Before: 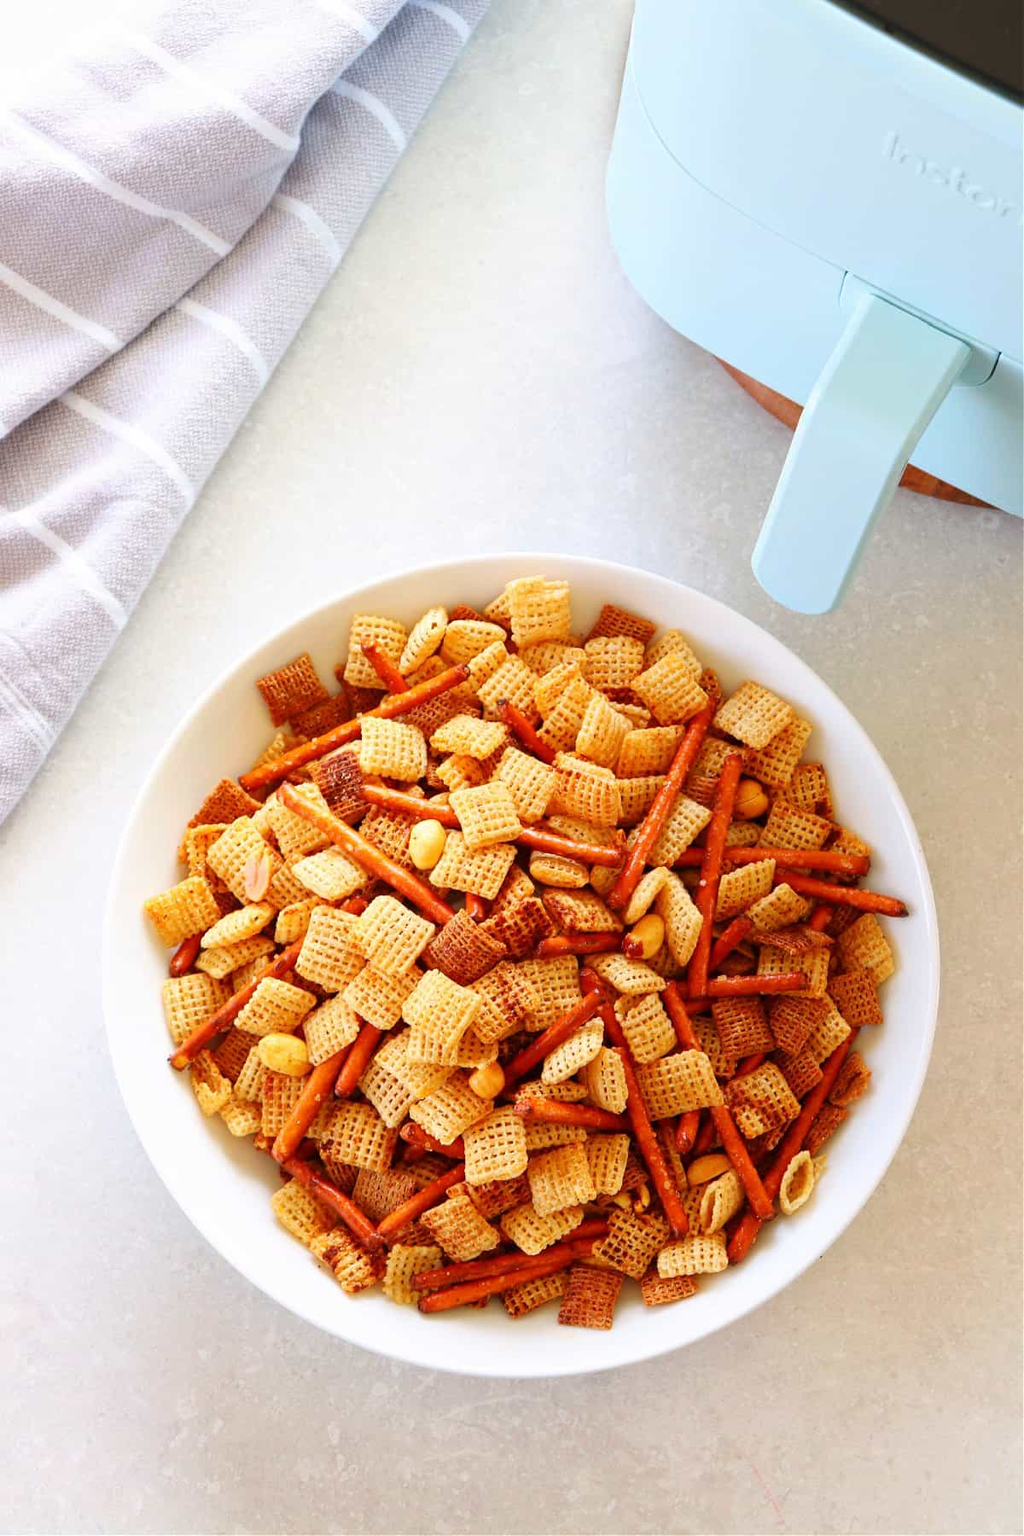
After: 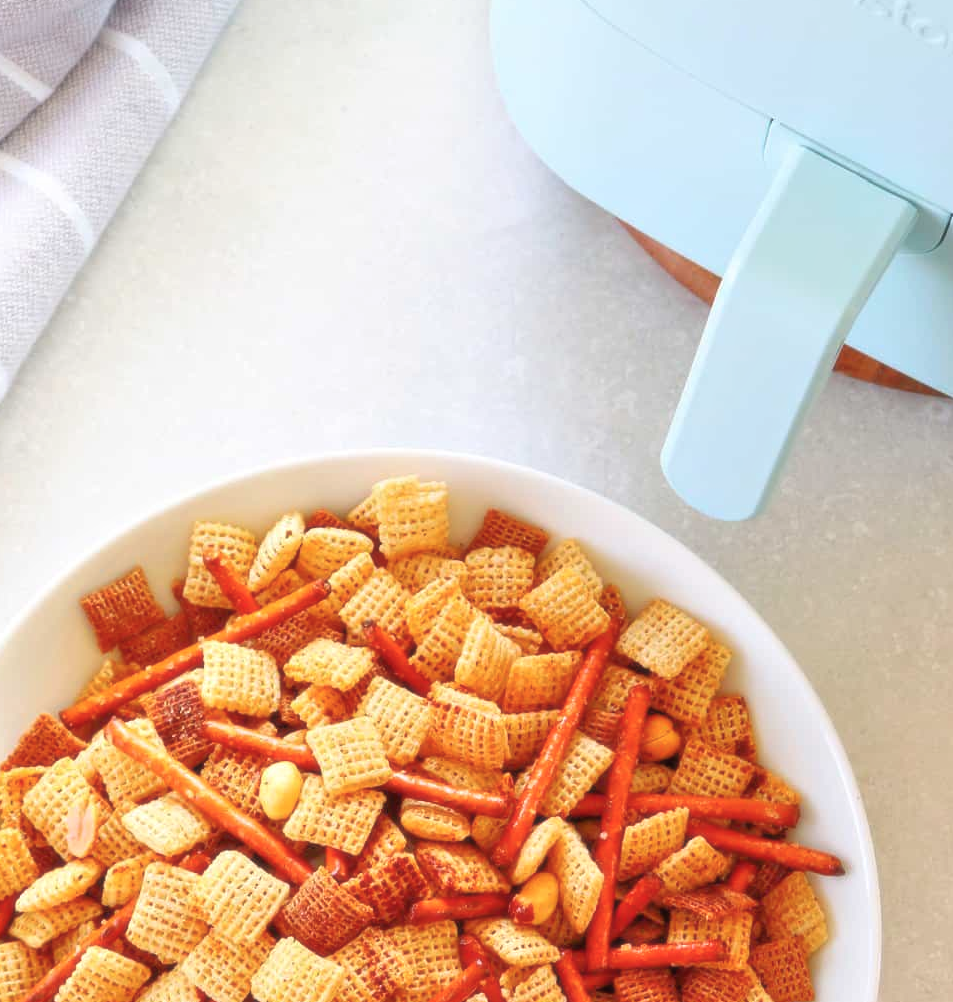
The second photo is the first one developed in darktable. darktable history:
tone equalizer: -7 EV 0.15 EV, -6 EV 0.6 EV, -5 EV 1.15 EV, -4 EV 1.33 EV, -3 EV 1.15 EV, -2 EV 0.6 EV, -1 EV 0.15 EV, mask exposure compensation -0.5 EV
soften: size 10%, saturation 50%, brightness 0.2 EV, mix 10%
crop: left 18.38%, top 11.092%, right 2.134%, bottom 33.217%
